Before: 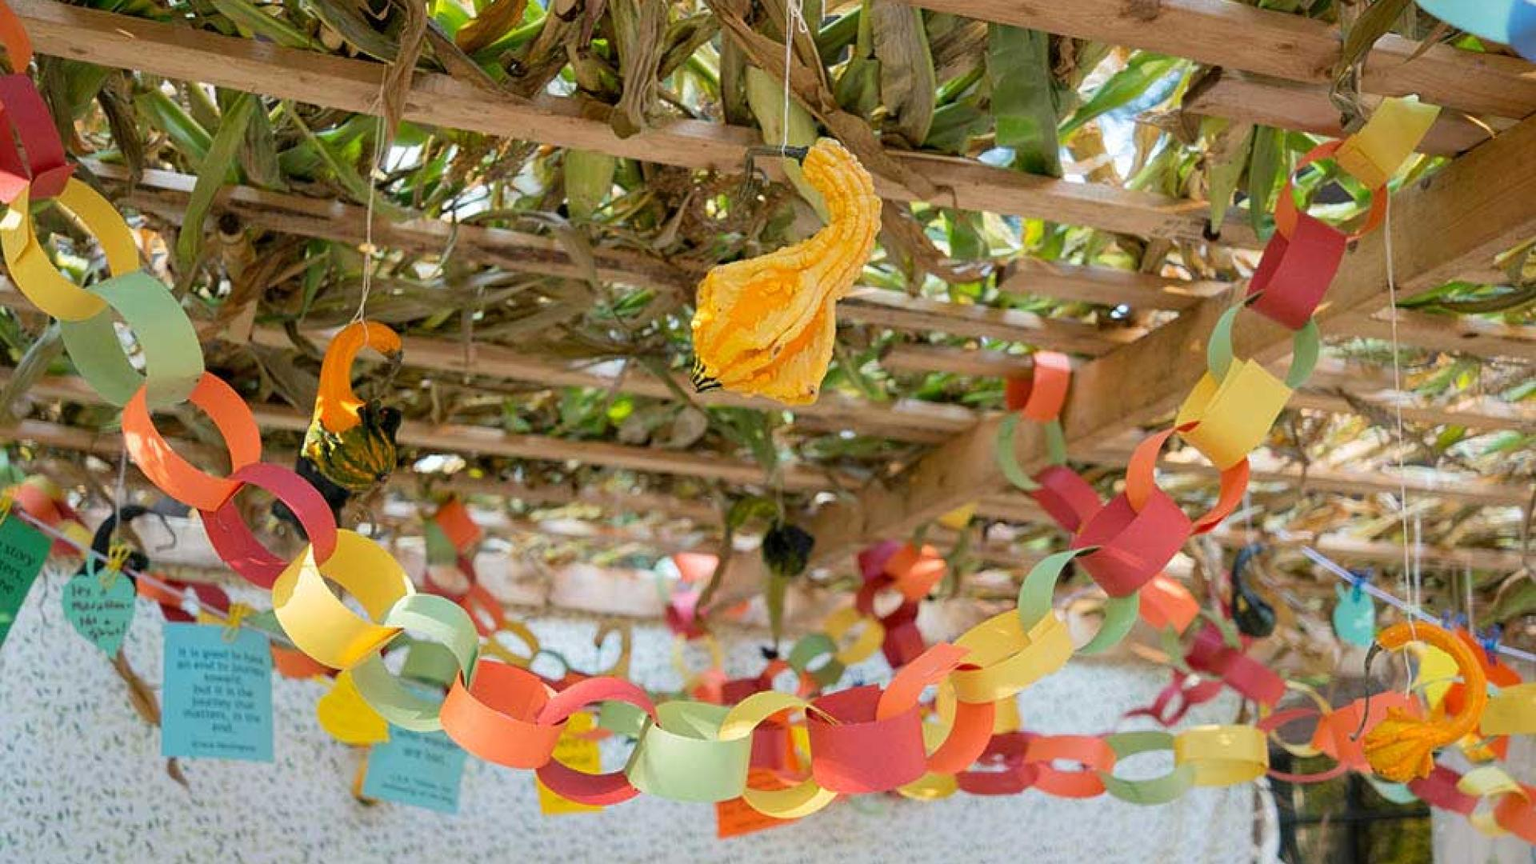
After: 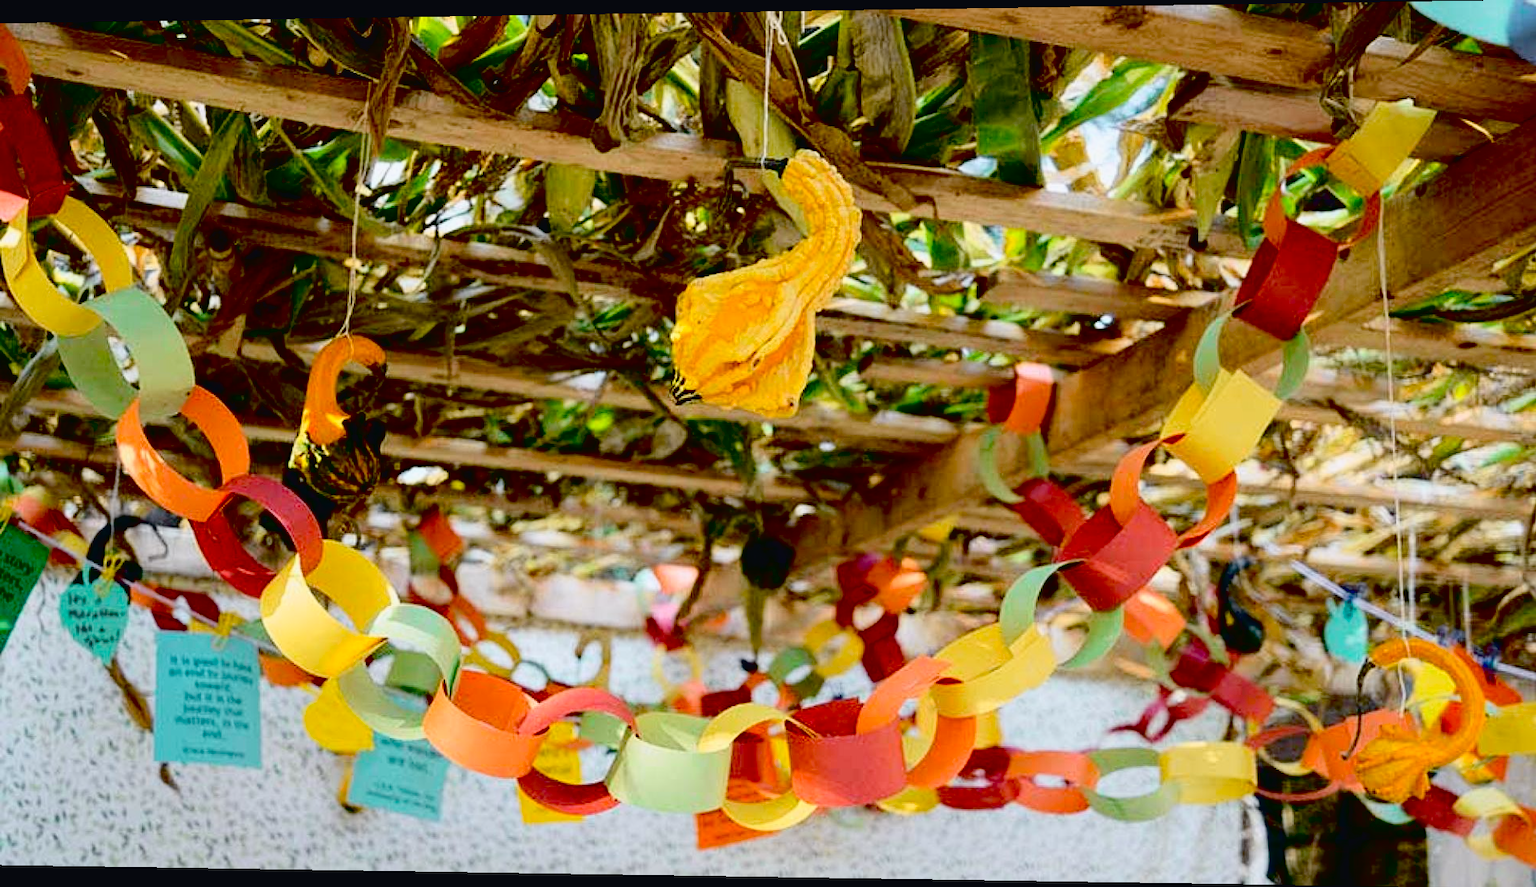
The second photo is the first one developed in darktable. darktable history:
tone curve: curves: ch0 [(0, 0.023) (0.104, 0.058) (0.21, 0.162) (0.469, 0.524) (0.579, 0.65) (0.725, 0.8) (0.858, 0.903) (1, 0.974)]; ch1 [(0, 0) (0.414, 0.395) (0.447, 0.447) (0.502, 0.501) (0.521, 0.512) (0.57, 0.563) (0.618, 0.61) (0.654, 0.642) (1, 1)]; ch2 [(0, 0) (0.356, 0.408) (0.437, 0.453) (0.492, 0.485) (0.524, 0.508) (0.566, 0.567) (0.595, 0.604) (1, 1)], color space Lab, independent channels, preserve colors none
exposure: black level correction 0.056, exposure -0.039 EV, compensate highlight preservation false
rotate and perspective: lens shift (horizontal) -0.055, automatic cropping off
